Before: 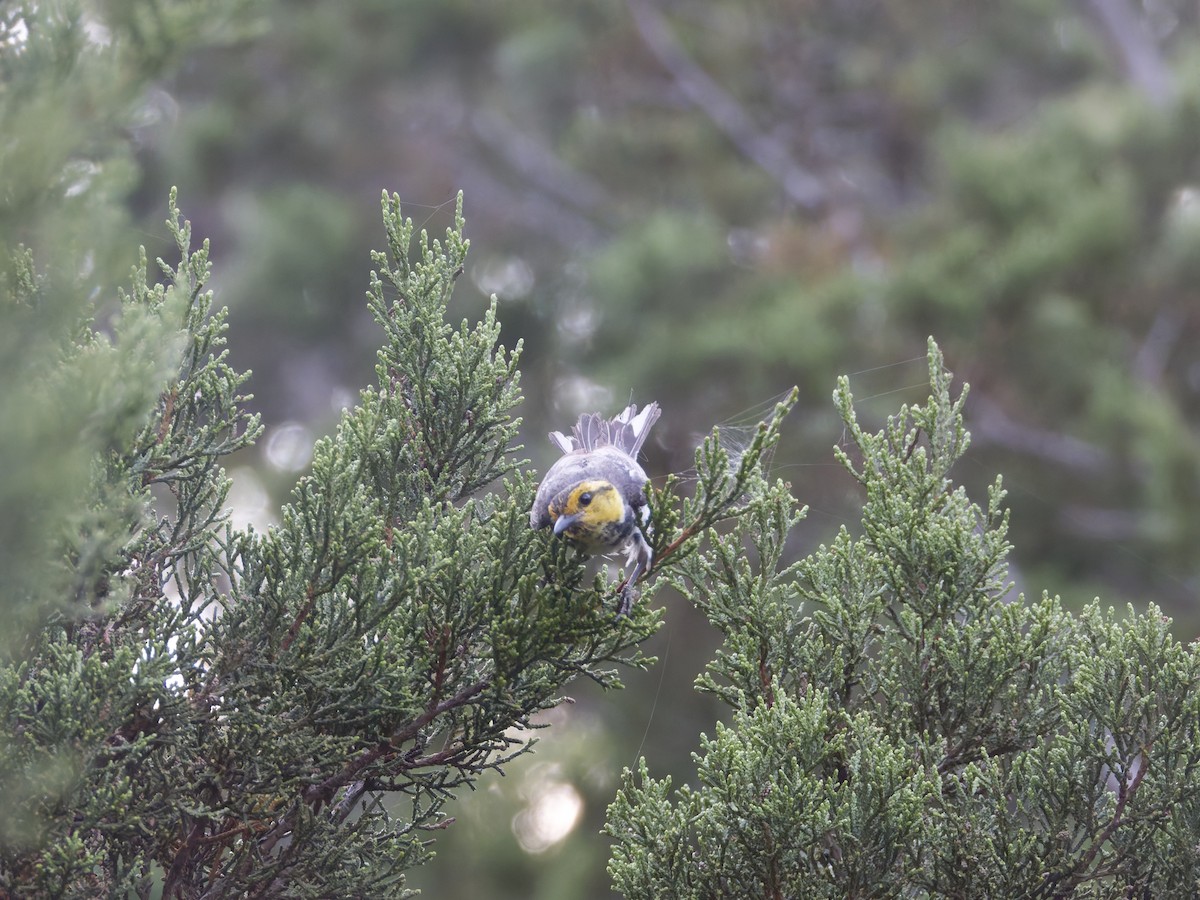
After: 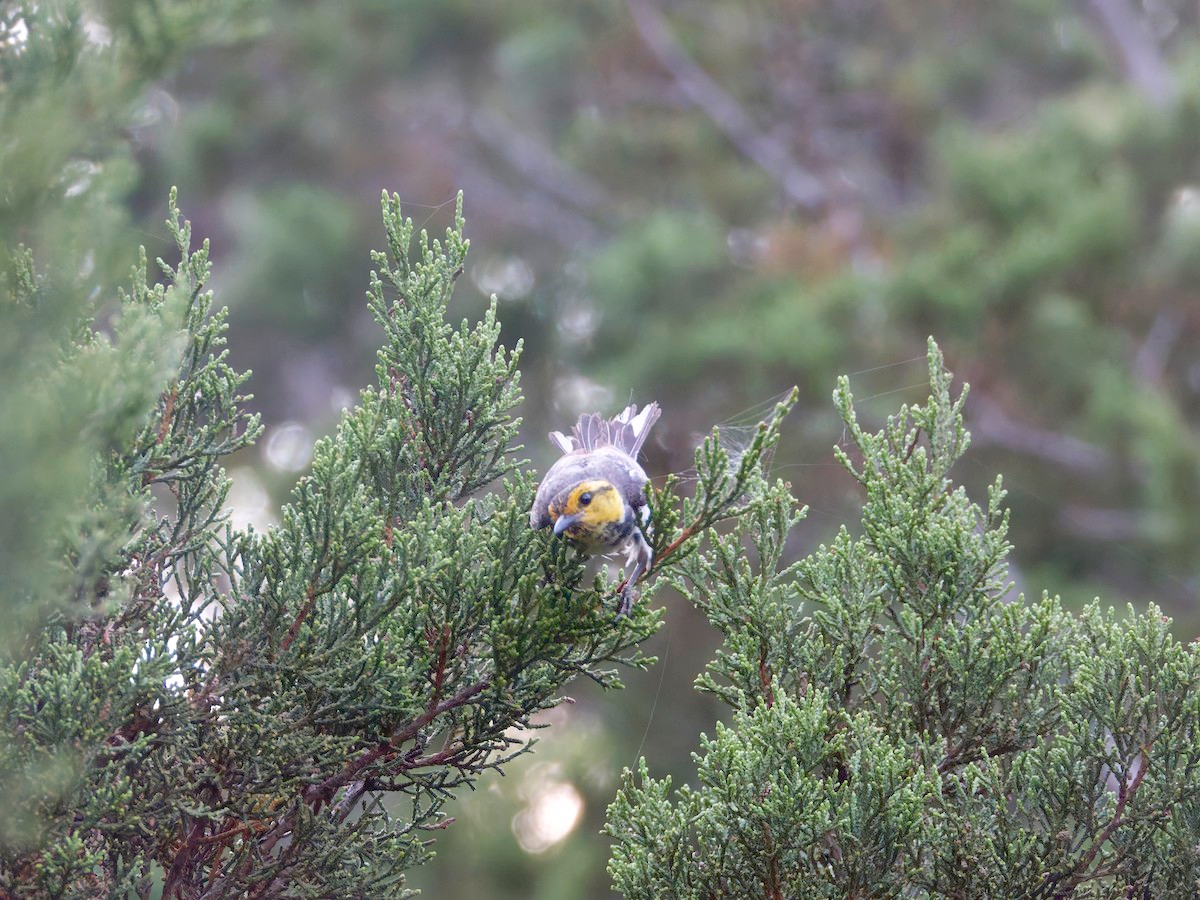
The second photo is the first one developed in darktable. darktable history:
levels: levels [0, 0.435, 0.917]
shadows and highlights: shadows 20.73, highlights -81.18, soften with gaussian
exposure: black level correction 0.006, exposure -0.225 EV, compensate exposure bias true, compensate highlight preservation false
